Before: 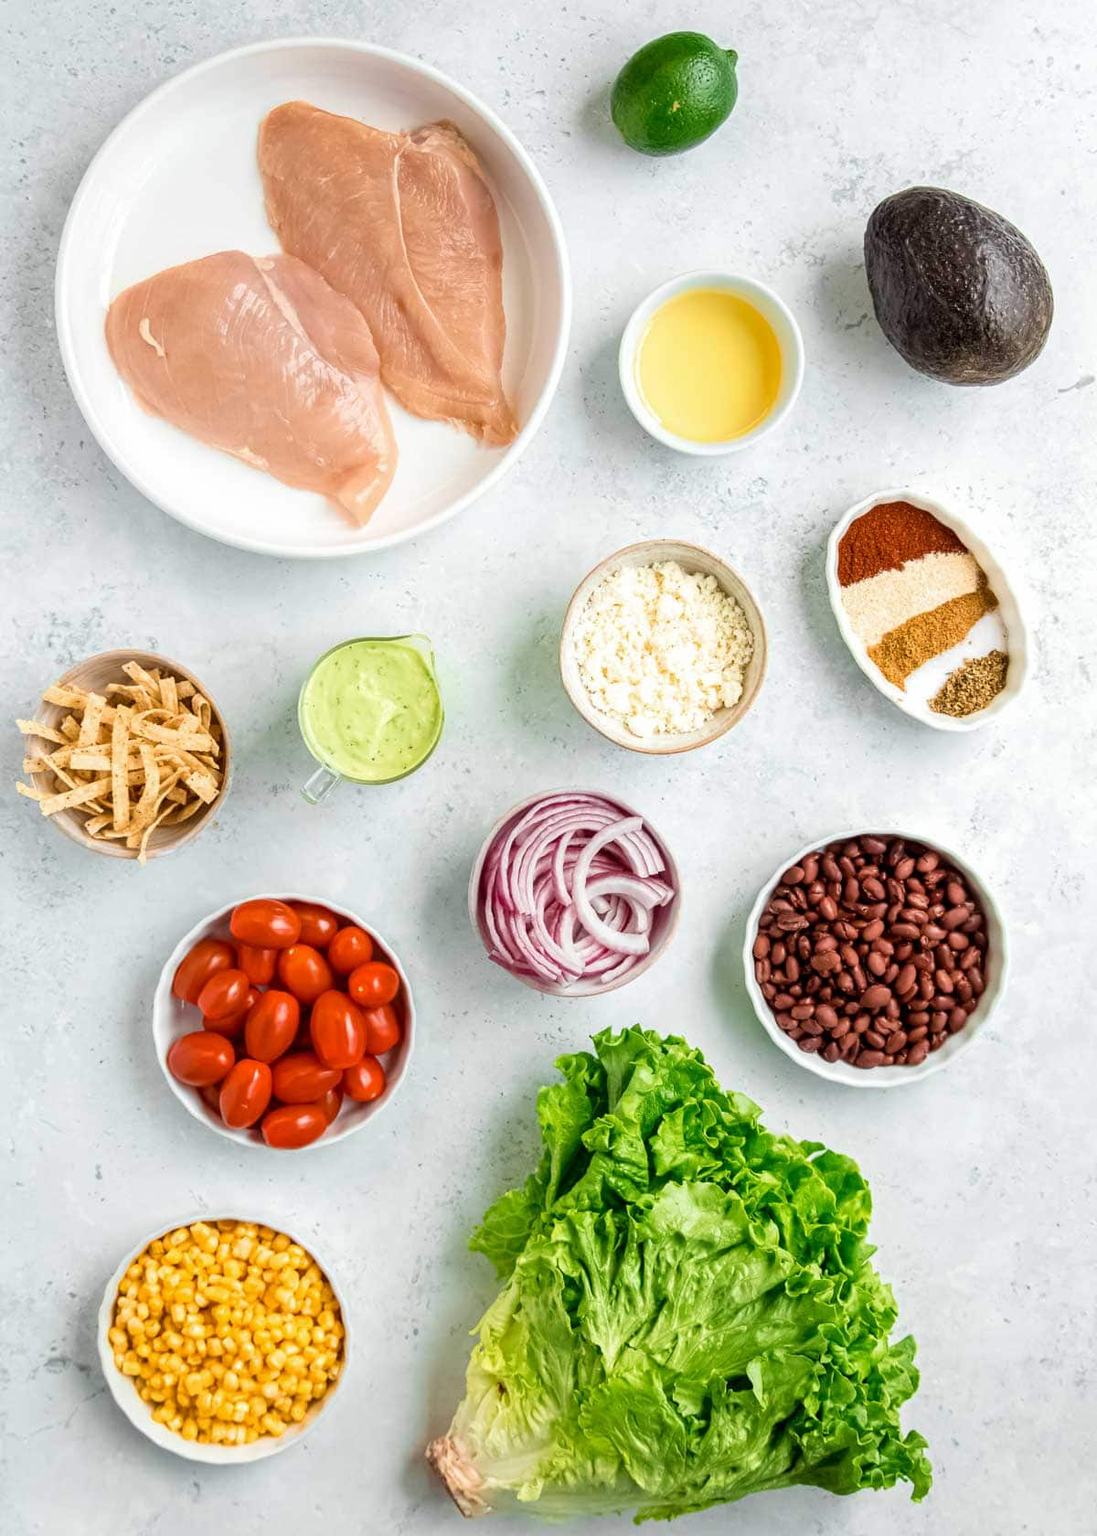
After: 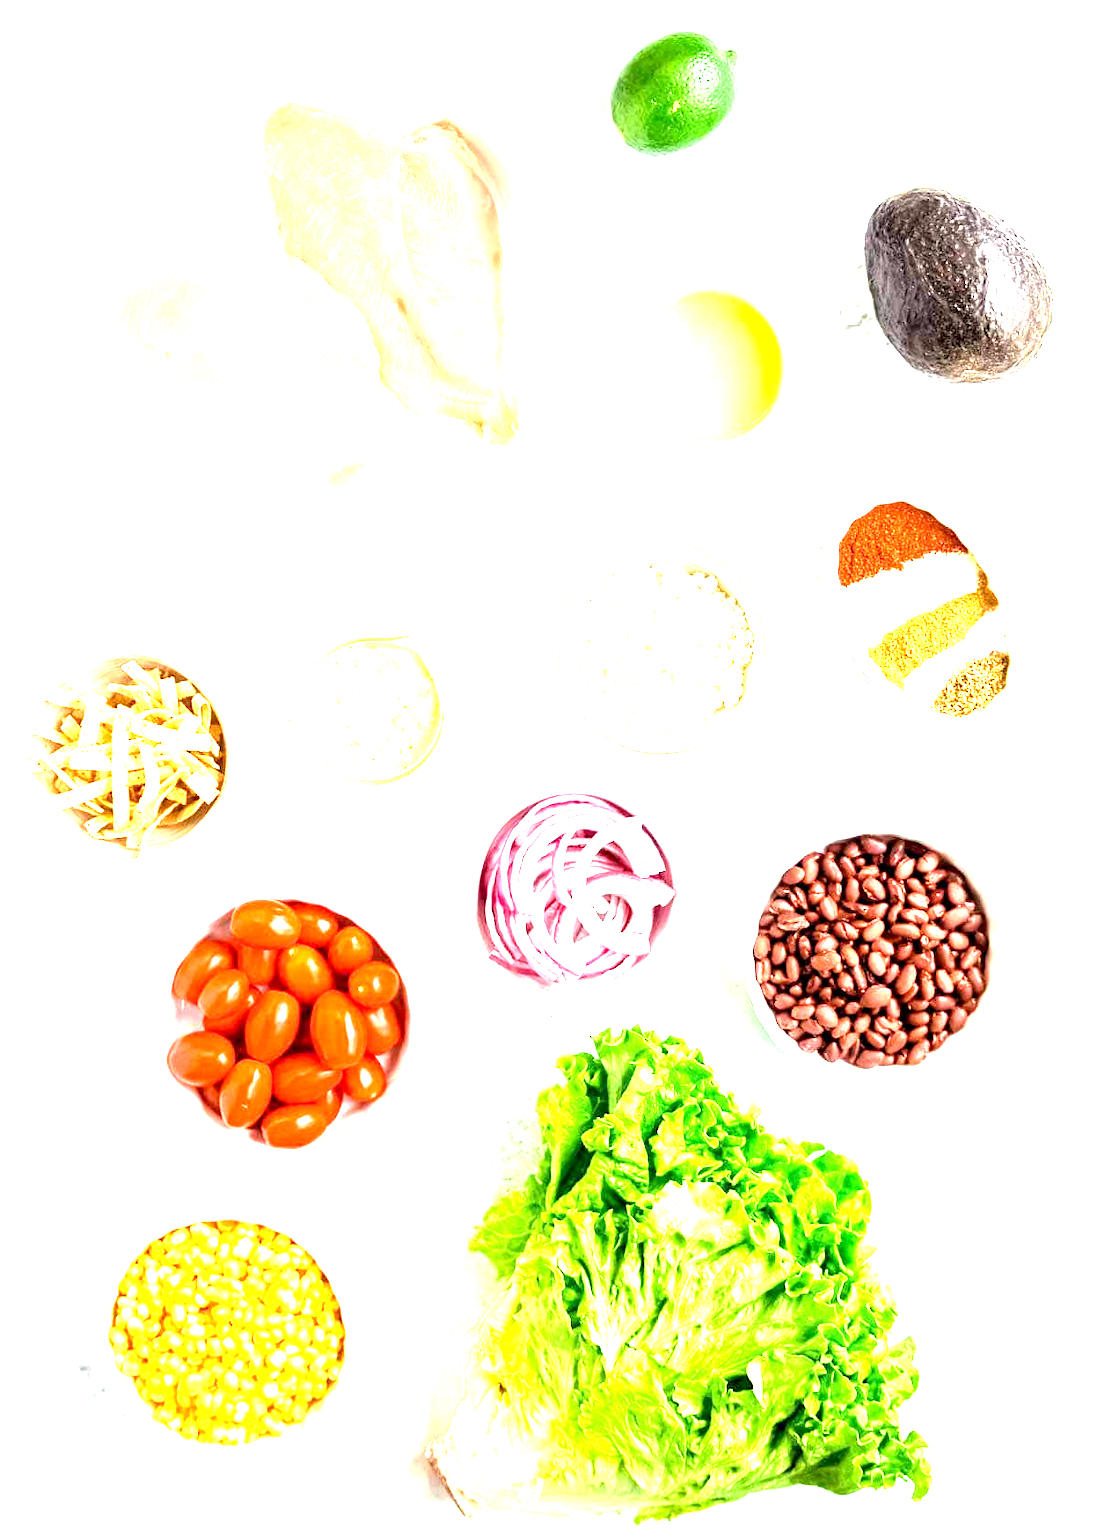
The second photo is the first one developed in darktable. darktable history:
exposure: black level correction 0.002, exposure 1.991 EV, compensate highlight preservation false
tone equalizer: -8 EV -0.428 EV, -7 EV -0.372 EV, -6 EV -0.301 EV, -5 EV -0.201 EV, -3 EV 0.248 EV, -2 EV 0.343 EV, -1 EV 0.388 EV, +0 EV 0.445 EV
